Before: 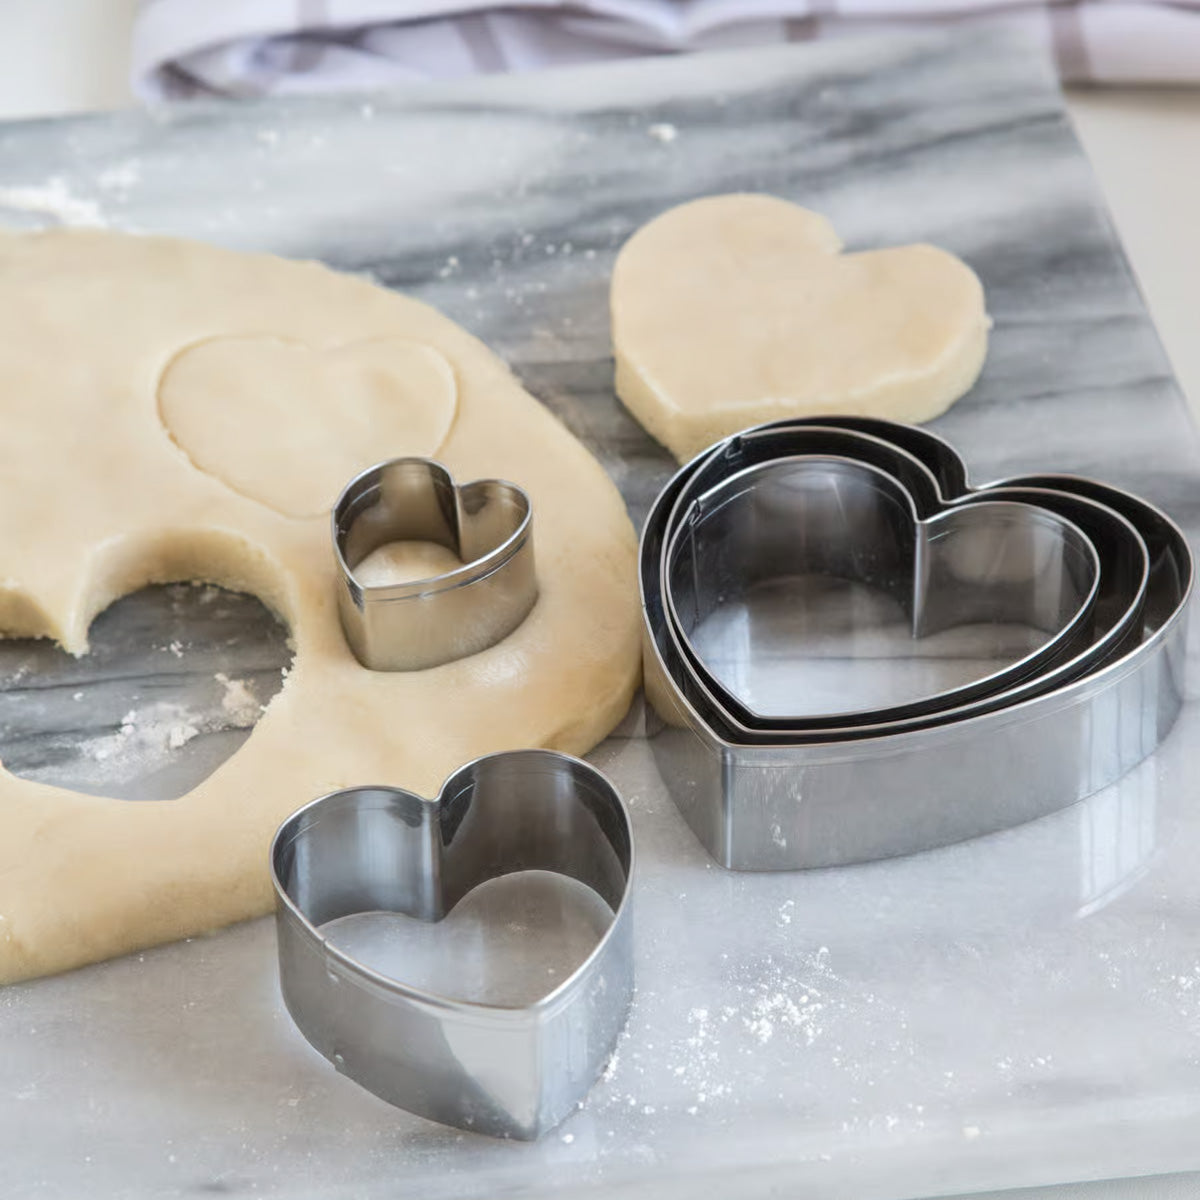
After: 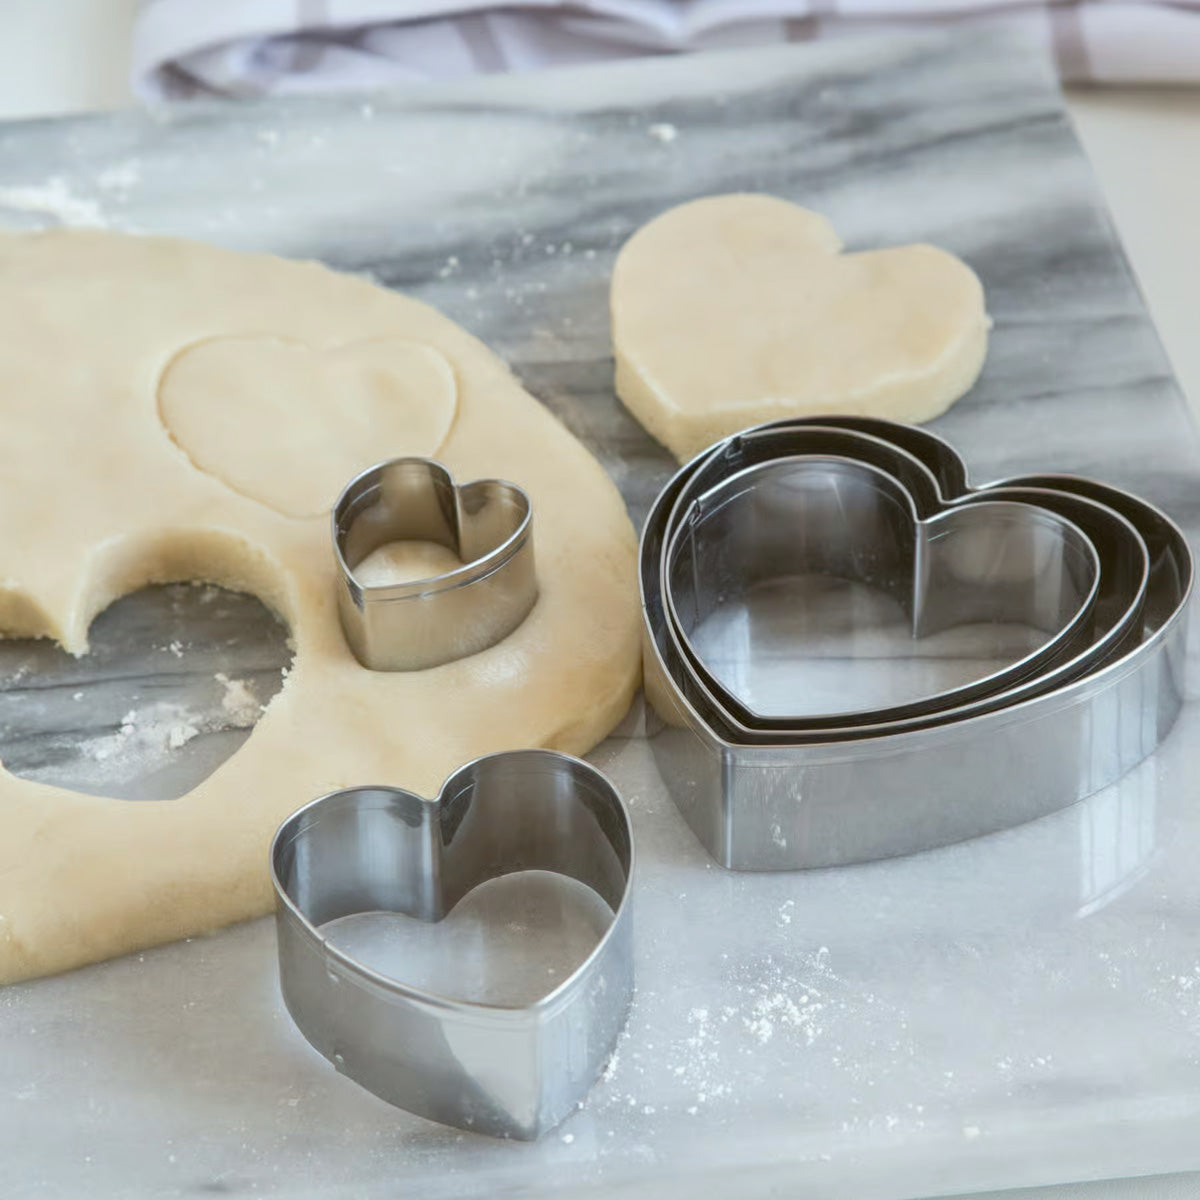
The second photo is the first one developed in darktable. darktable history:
rgb curve: curves: ch0 [(0, 0) (0.053, 0.068) (0.122, 0.128) (1, 1)]
color balance: lift [1.004, 1.002, 1.002, 0.998], gamma [1, 1.007, 1.002, 0.993], gain [1, 0.977, 1.013, 1.023], contrast -3.64%
